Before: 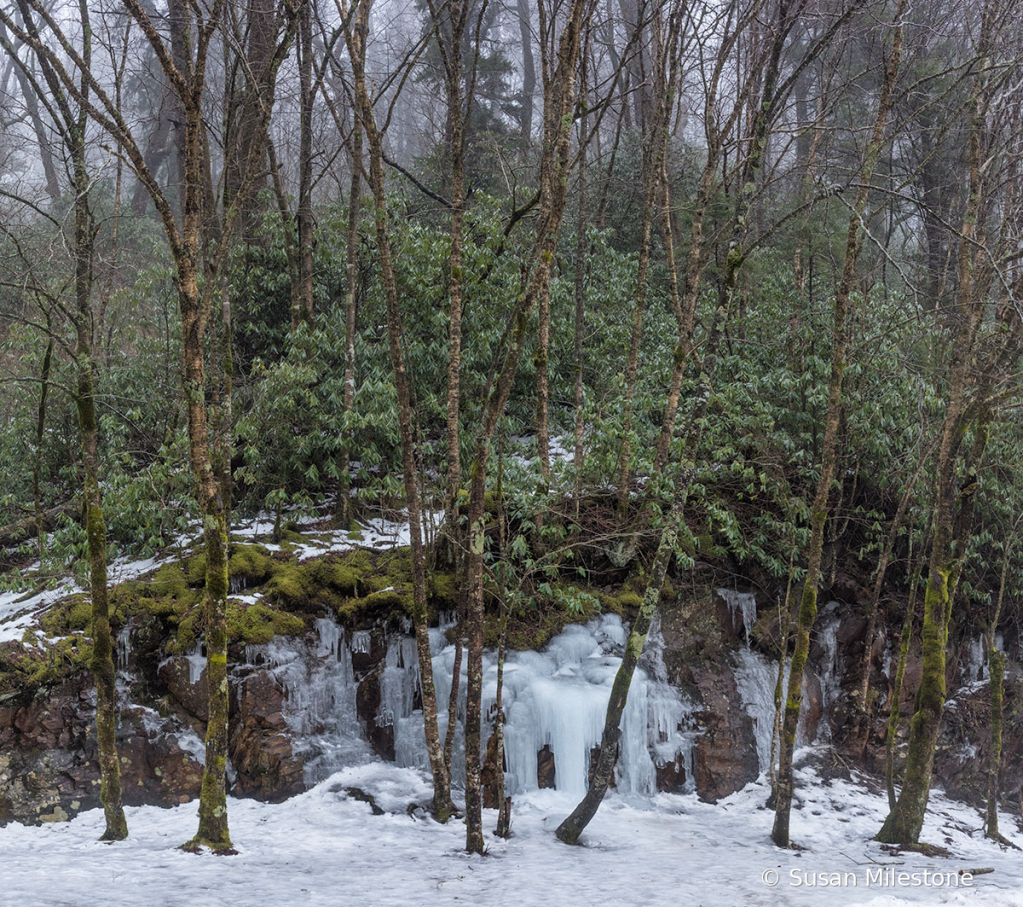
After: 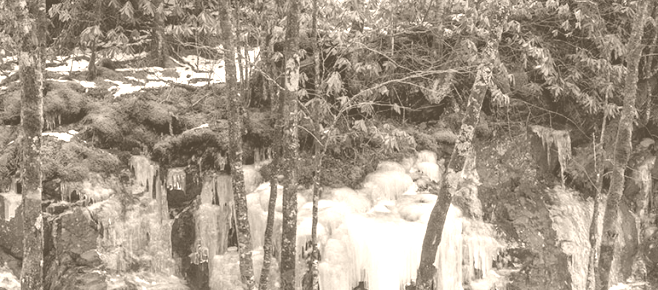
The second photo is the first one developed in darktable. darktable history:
colorize: hue 34.49°, saturation 35.33%, source mix 100%, version 1
crop: left 18.091%, top 51.13%, right 17.525%, bottom 16.85%
